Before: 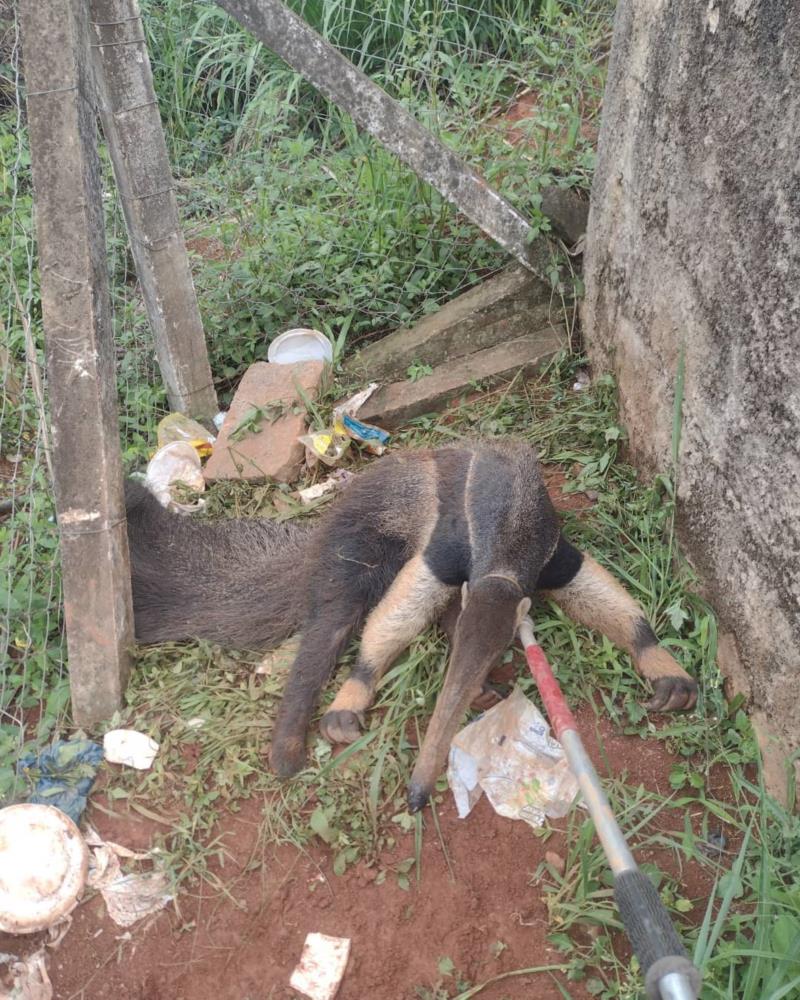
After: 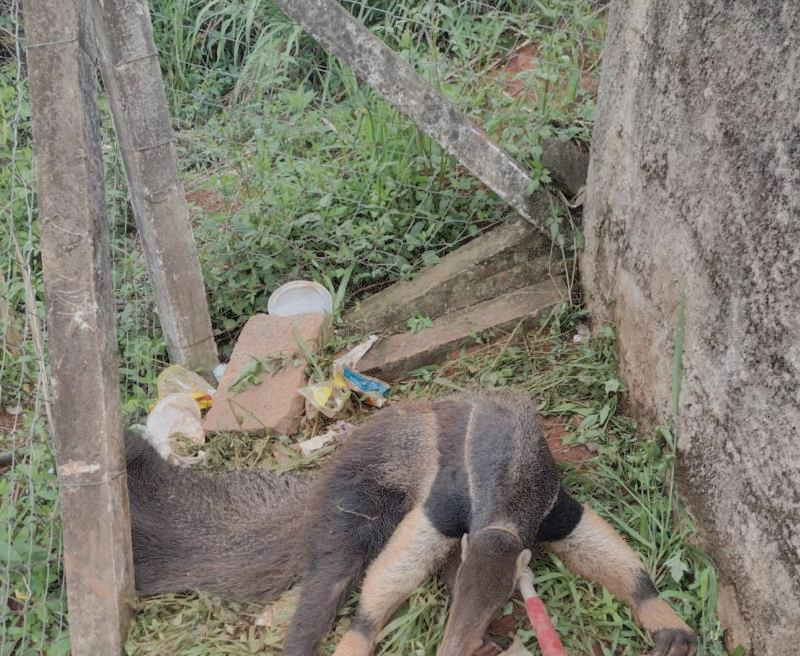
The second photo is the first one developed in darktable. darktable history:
filmic rgb: black relative exposure -7.65 EV, white relative exposure 4.56 EV, hardness 3.61
crop and rotate: top 4.848%, bottom 29.503%
